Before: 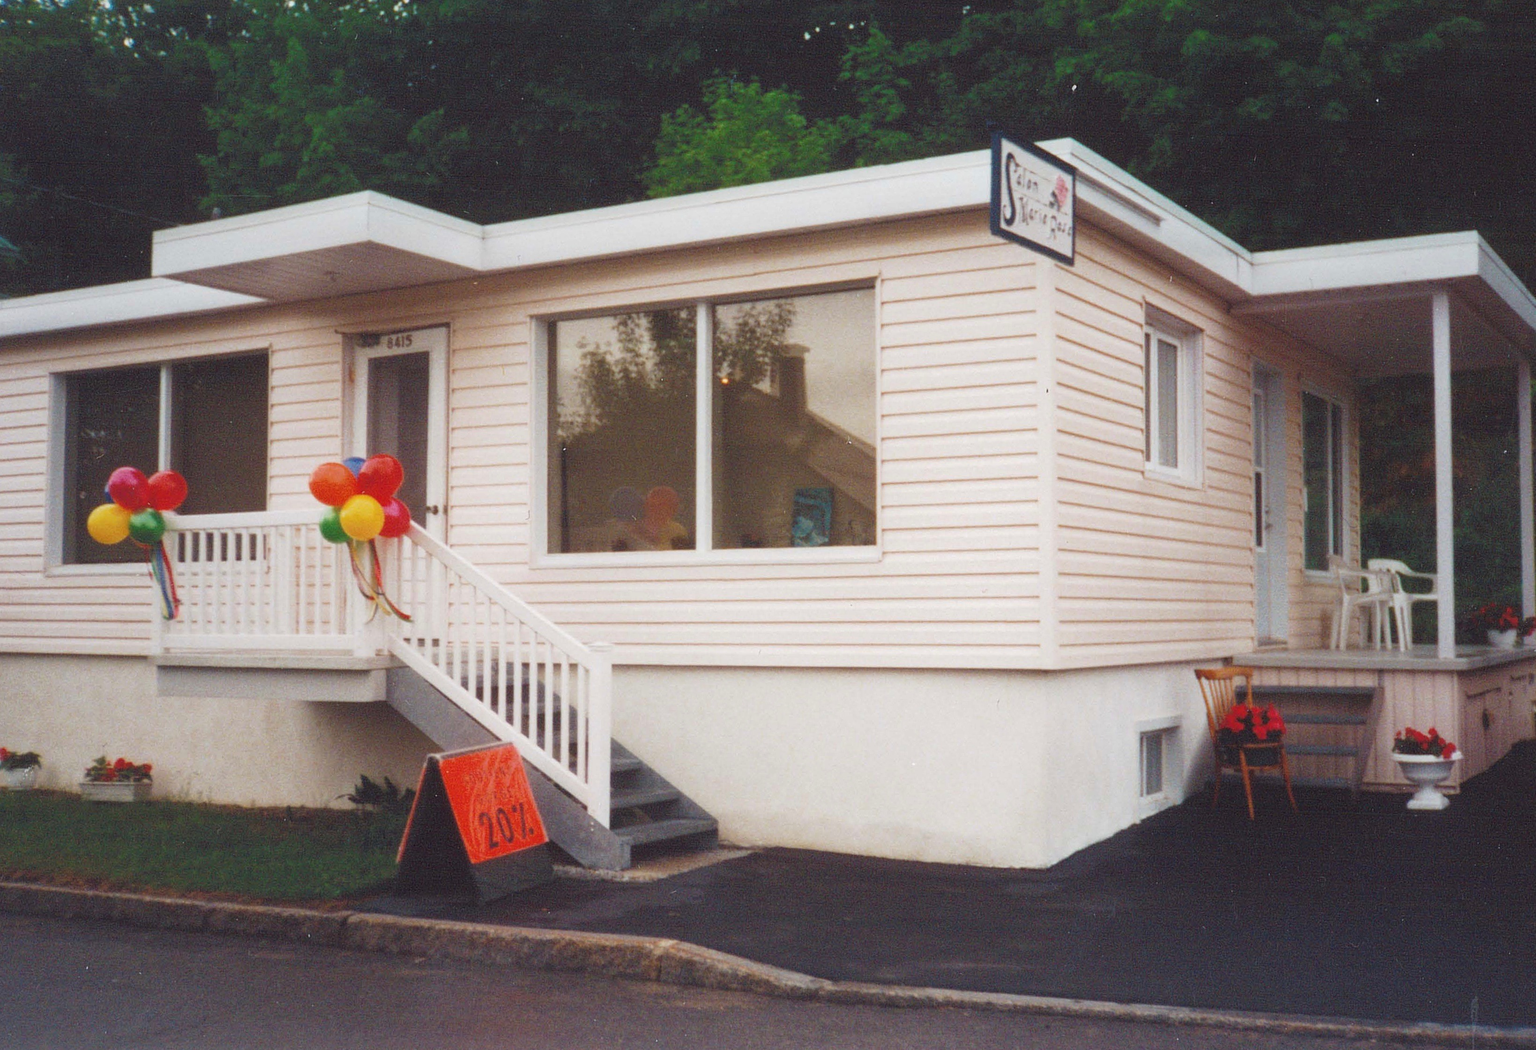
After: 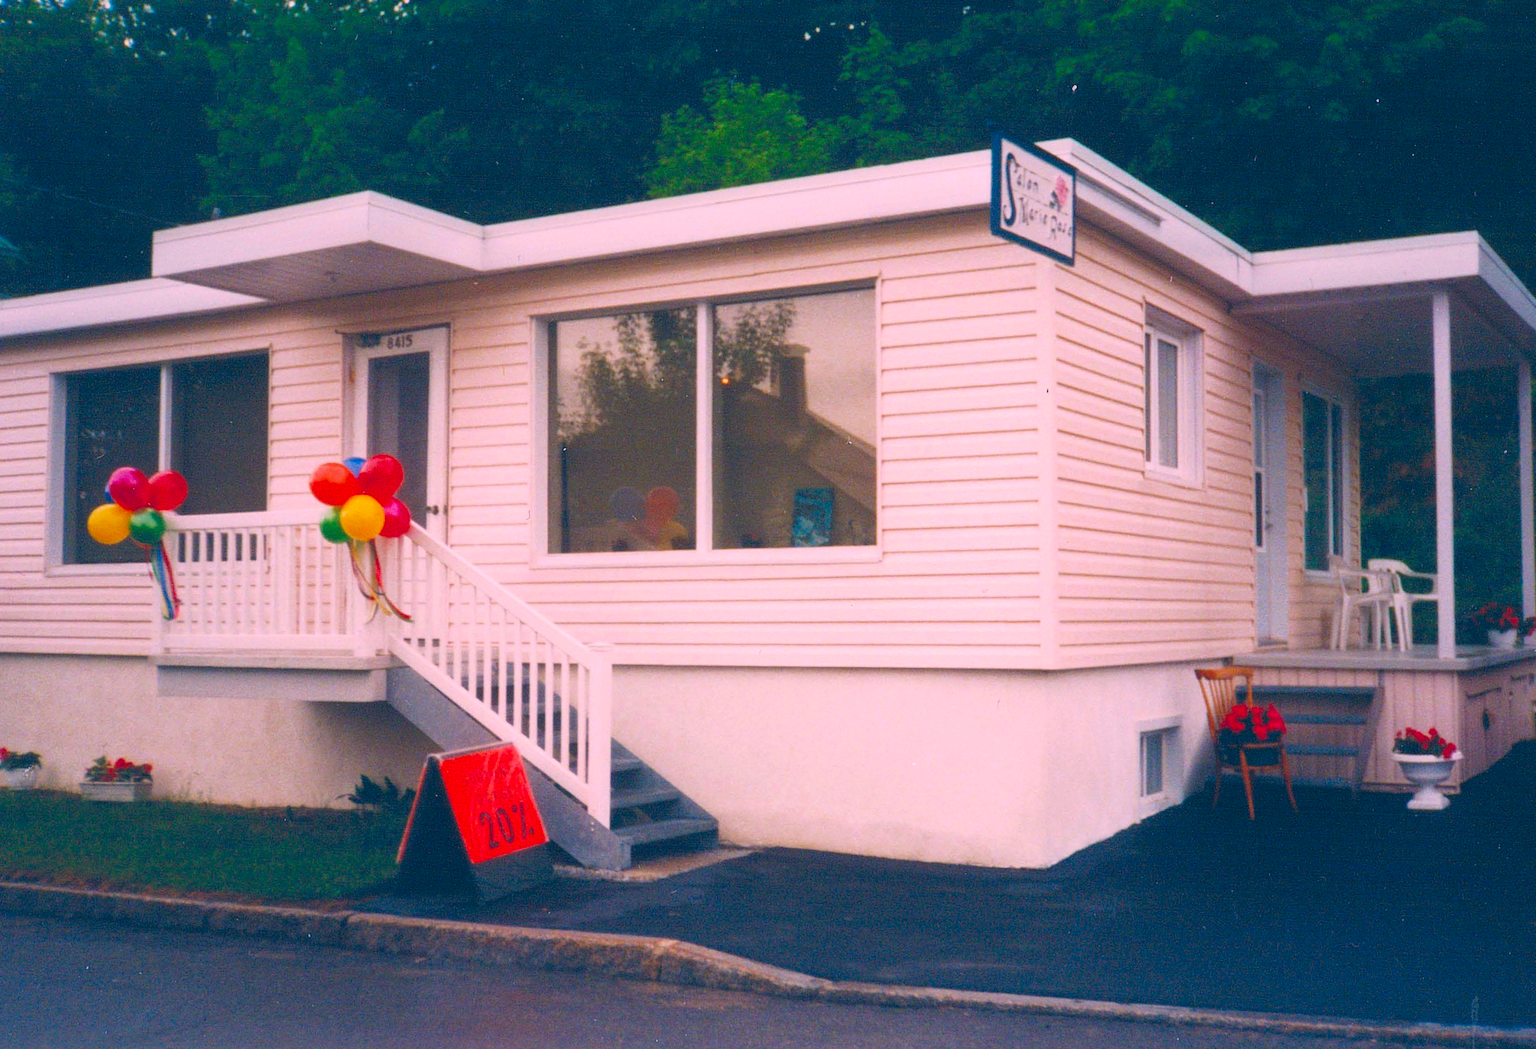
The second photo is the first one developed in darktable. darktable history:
color correction: highlights a* 17.19, highlights b* 0.194, shadows a* -15, shadows b* -14.11, saturation 1.5
